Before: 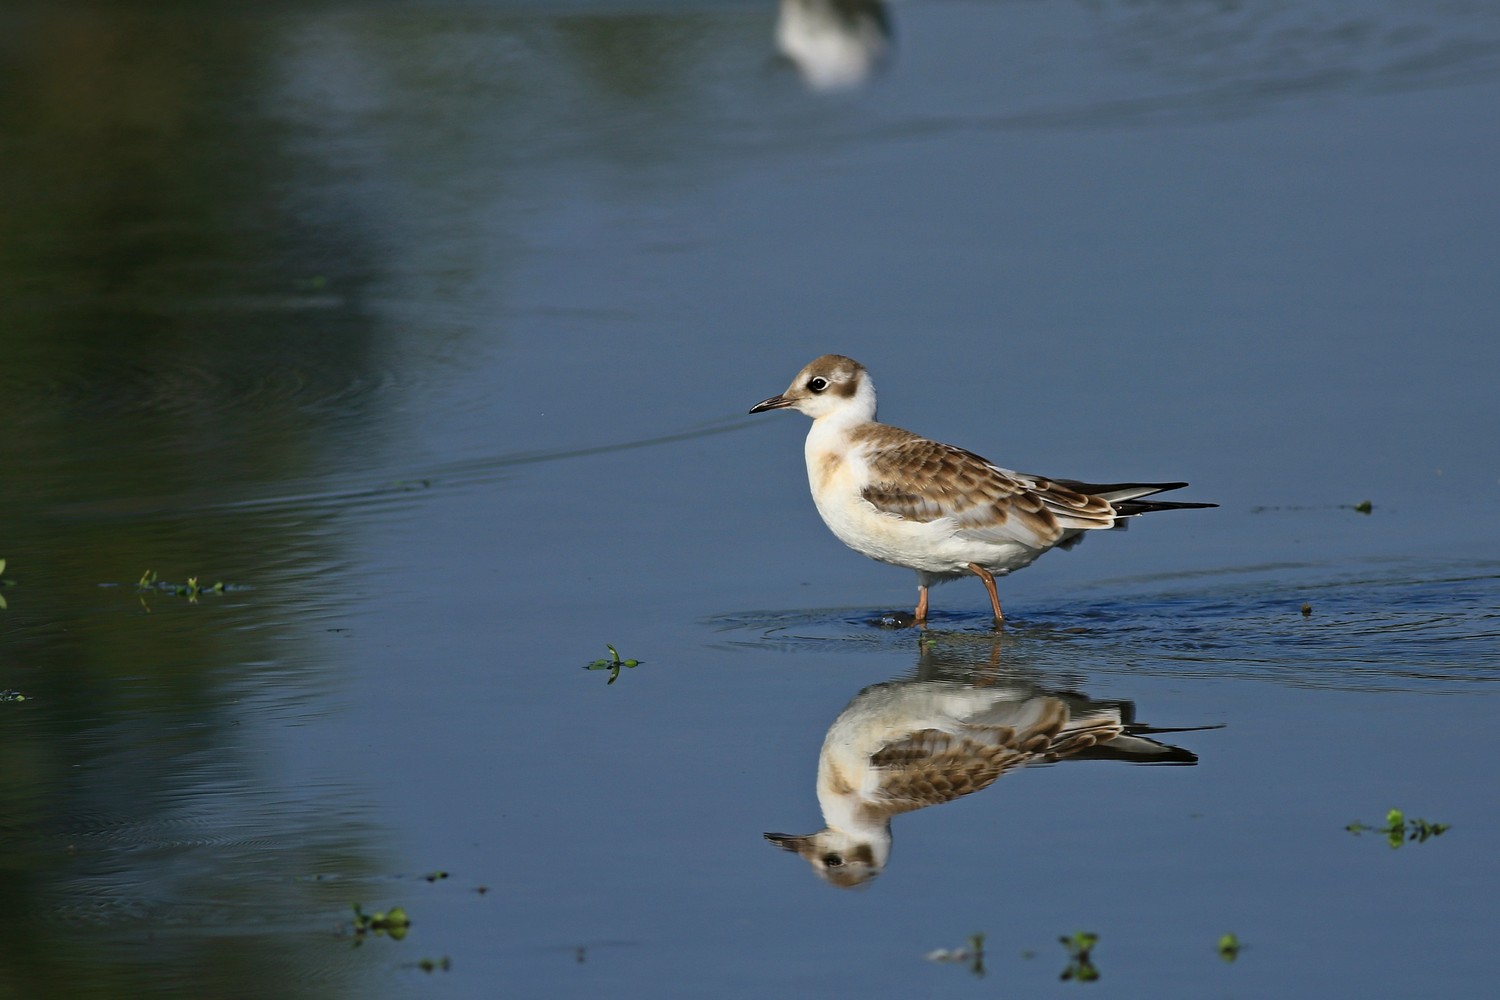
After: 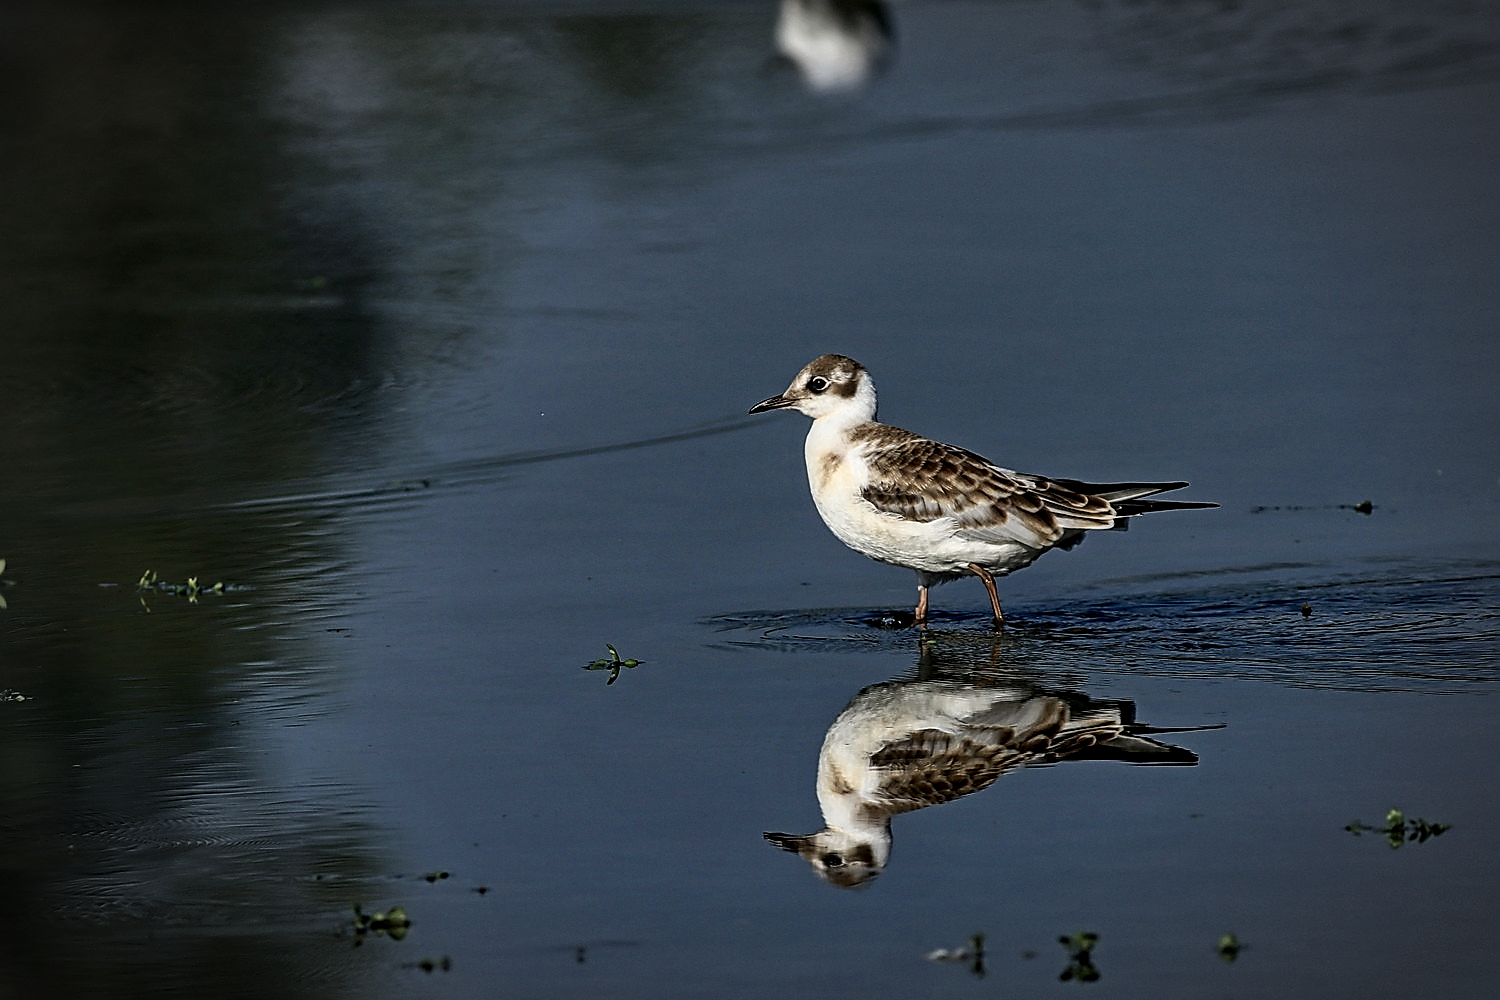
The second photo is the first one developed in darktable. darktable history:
vignetting: automatic ratio true, unbound false
contrast brightness saturation: contrast 0.218
sharpen: radius 1.702, amount 1.308
local contrast: detail 202%
exposure: black level correction -0.018, exposure -1.098 EV, compensate highlight preservation false
shadows and highlights: shadows 39.77, highlights -59.94
